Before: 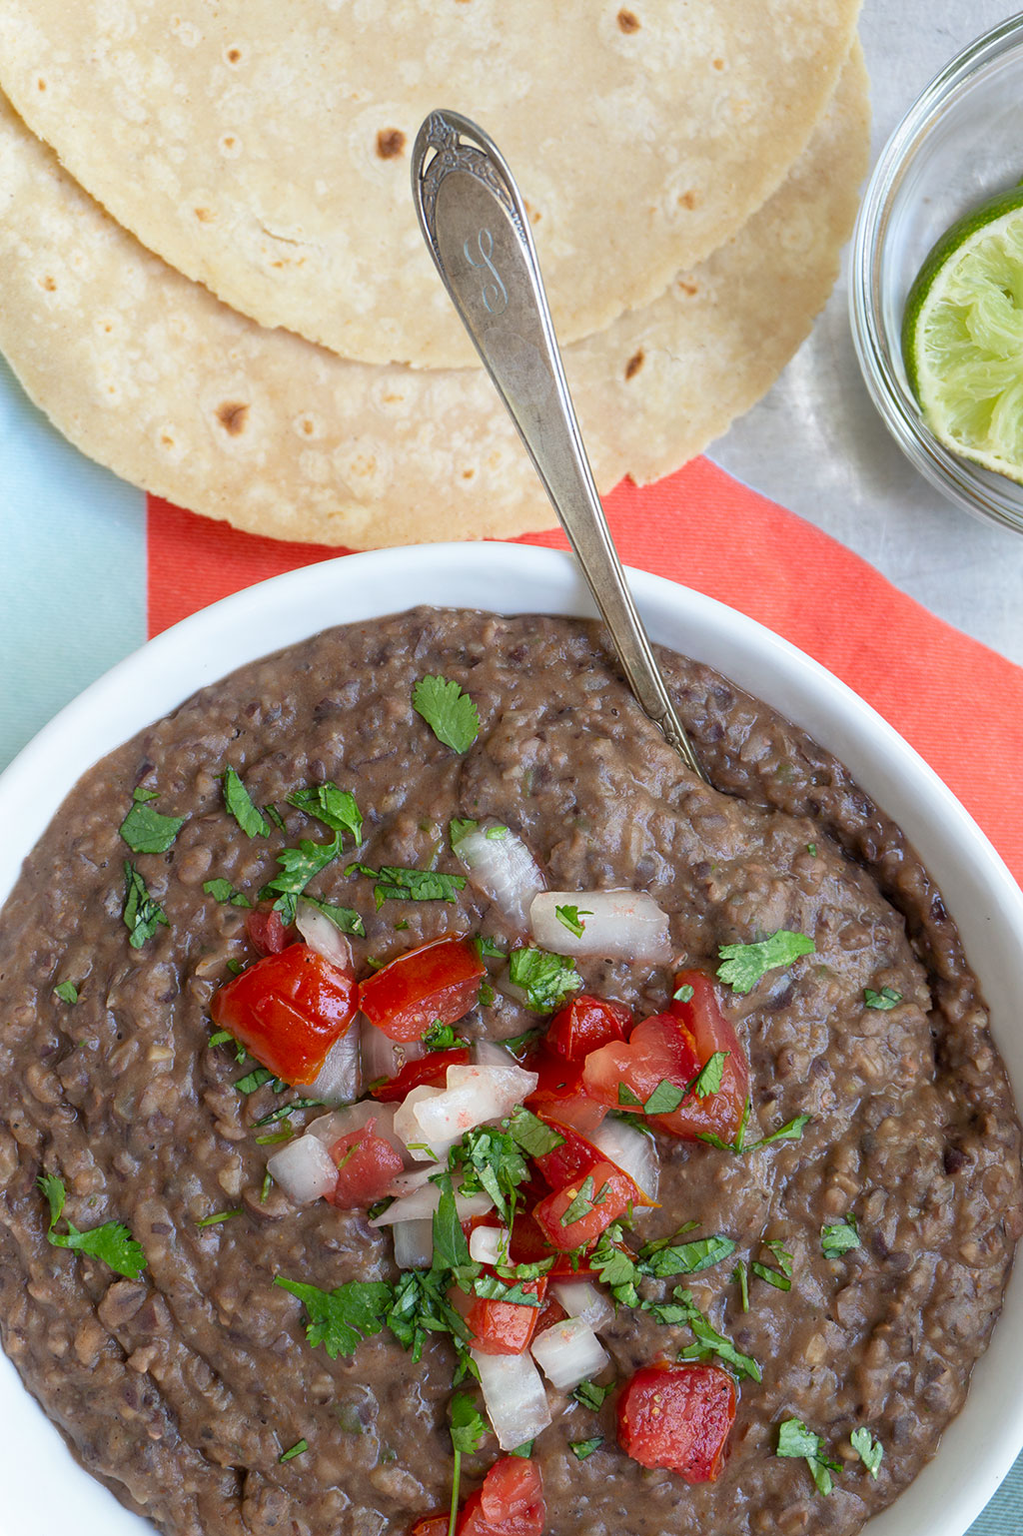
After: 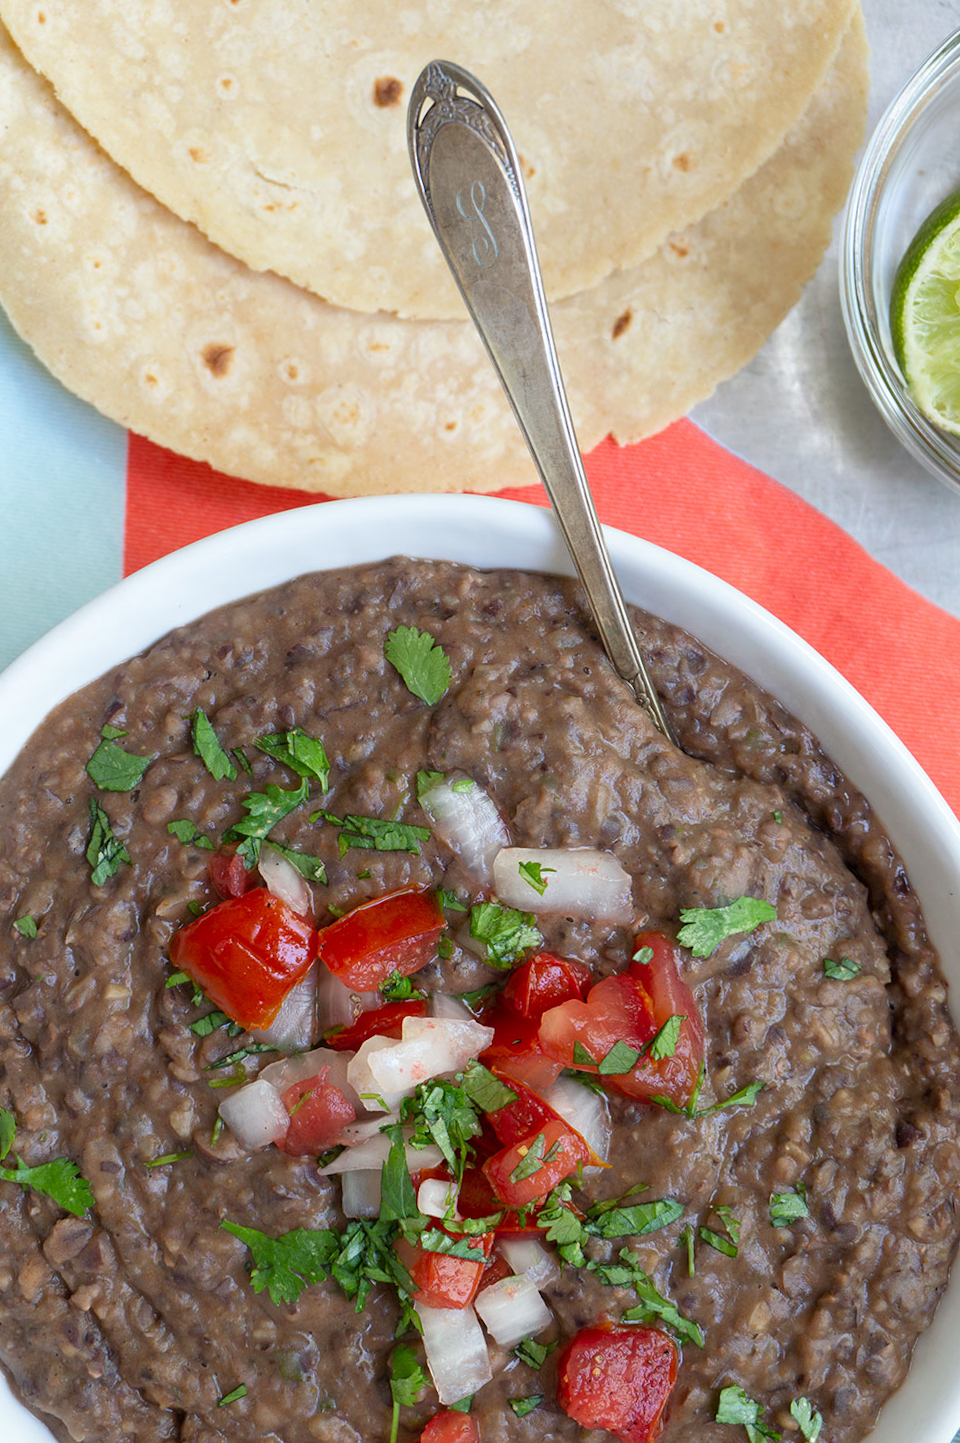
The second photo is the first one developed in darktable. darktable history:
crop and rotate: angle -2.54°
